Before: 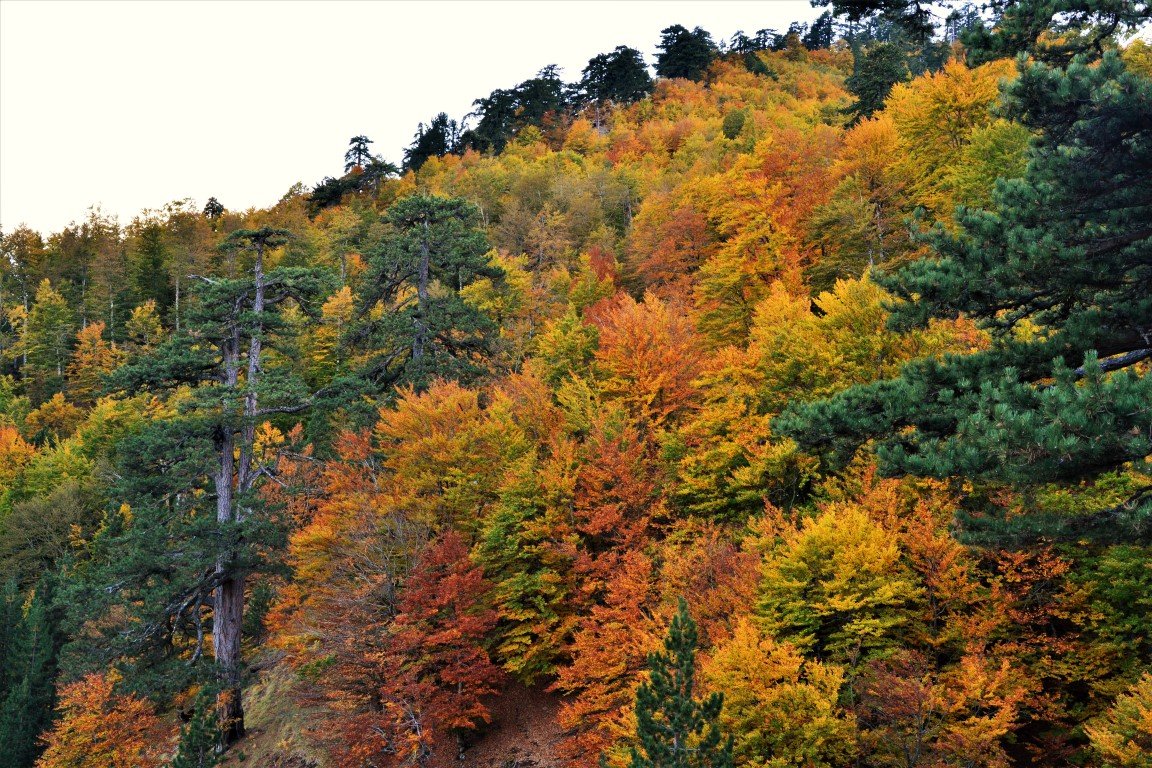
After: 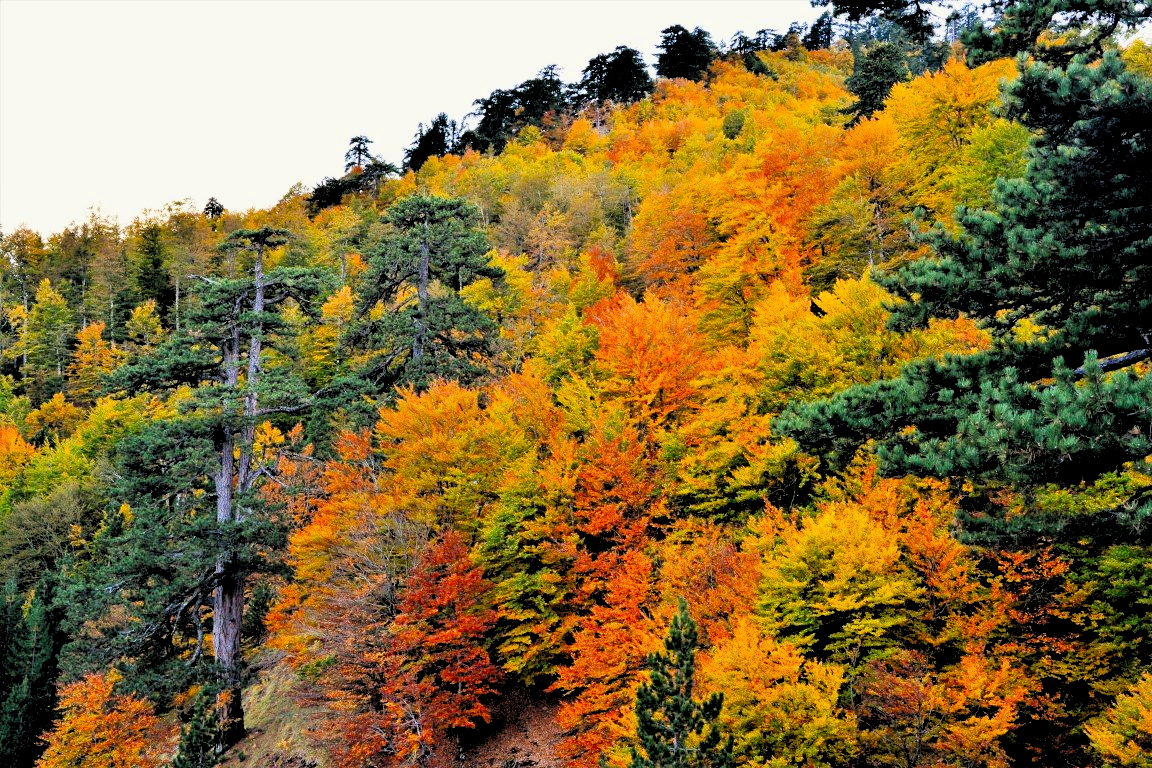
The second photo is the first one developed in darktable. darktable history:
color correction: saturation 0.85
levels: black 3.83%, white 90.64%, levels [0.044, 0.416, 0.908]
filmic rgb: black relative exposure -7.6 EV, white relative exposure 4.64 EV, threshold 3 EV, target black luminance 0%, hardness 3.55, latitude 50.51%, contrast 1.033, highlights saturation mix 10%, shadows ↔ highlights balance -0.198%, color science v4 (2020), enable highlight reconstruction true
